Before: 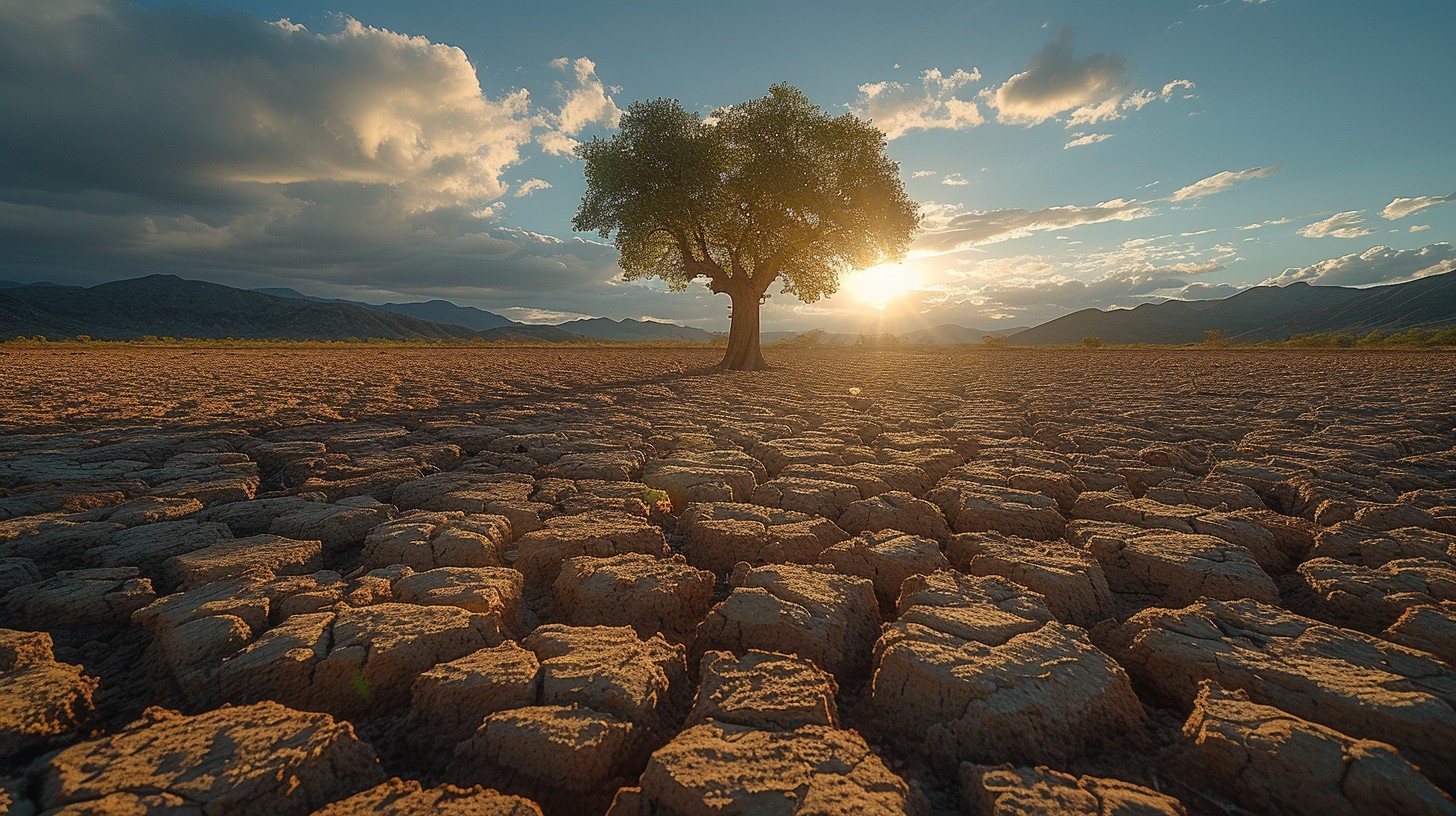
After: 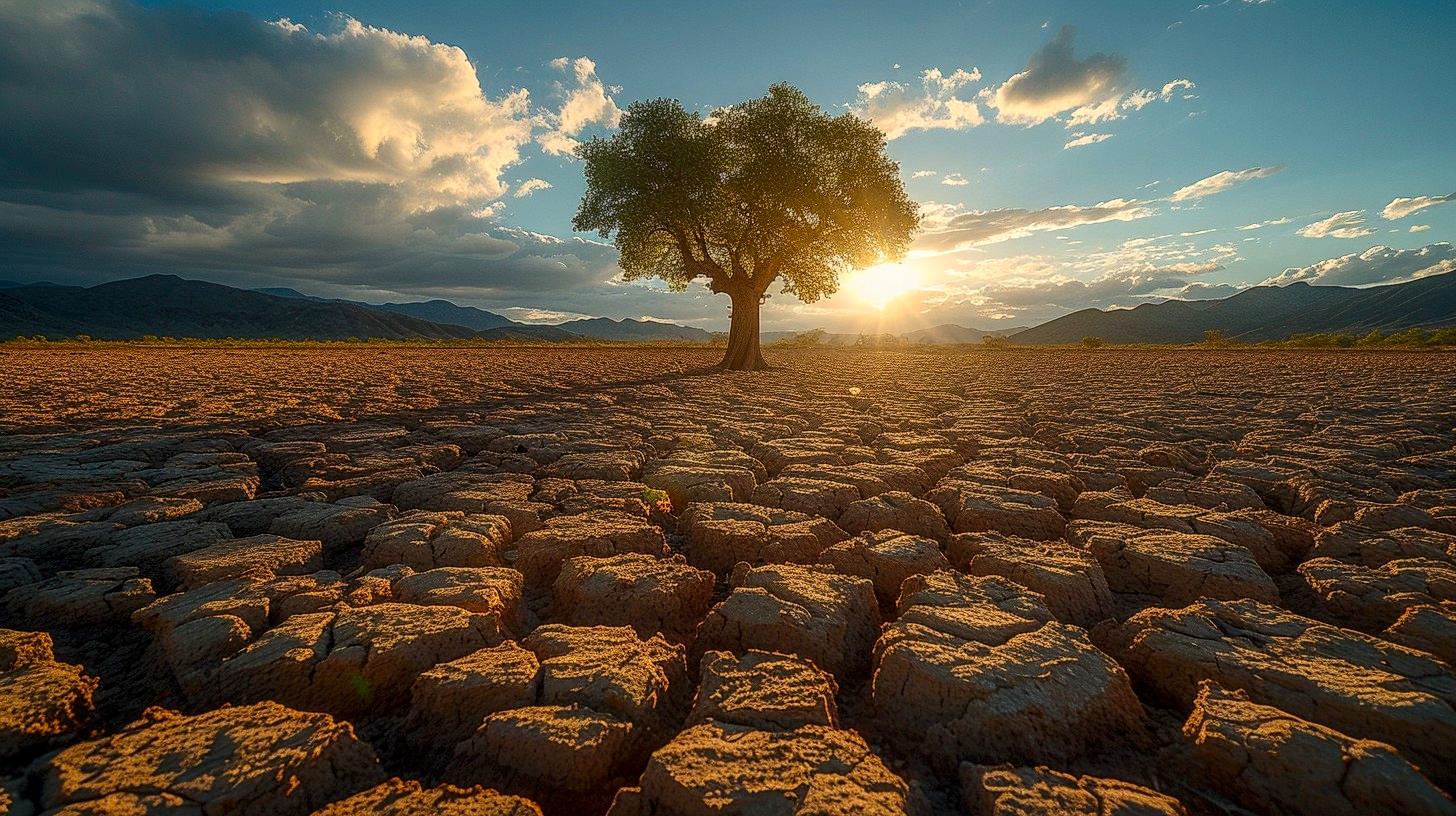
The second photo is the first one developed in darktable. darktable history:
contrast brightness saturation: contrast 0.18, saturation 0.3
local contrast: highlights 0%, shadows 0%, detail 133%
